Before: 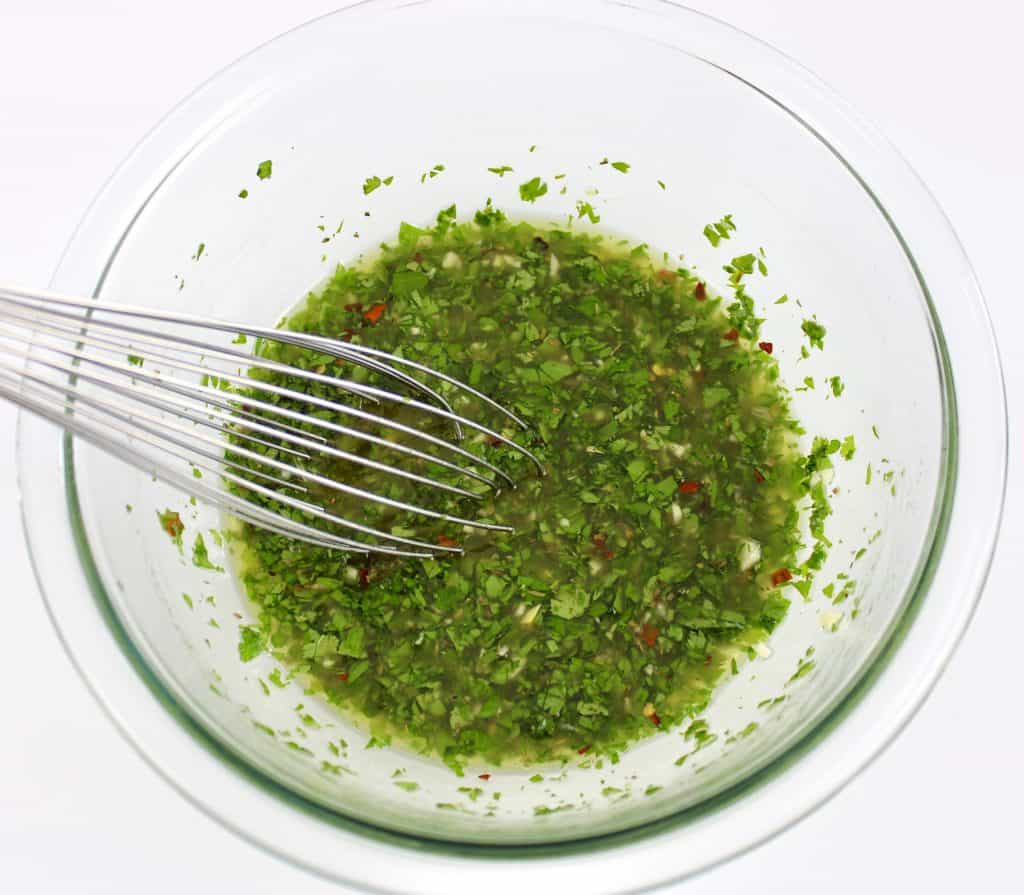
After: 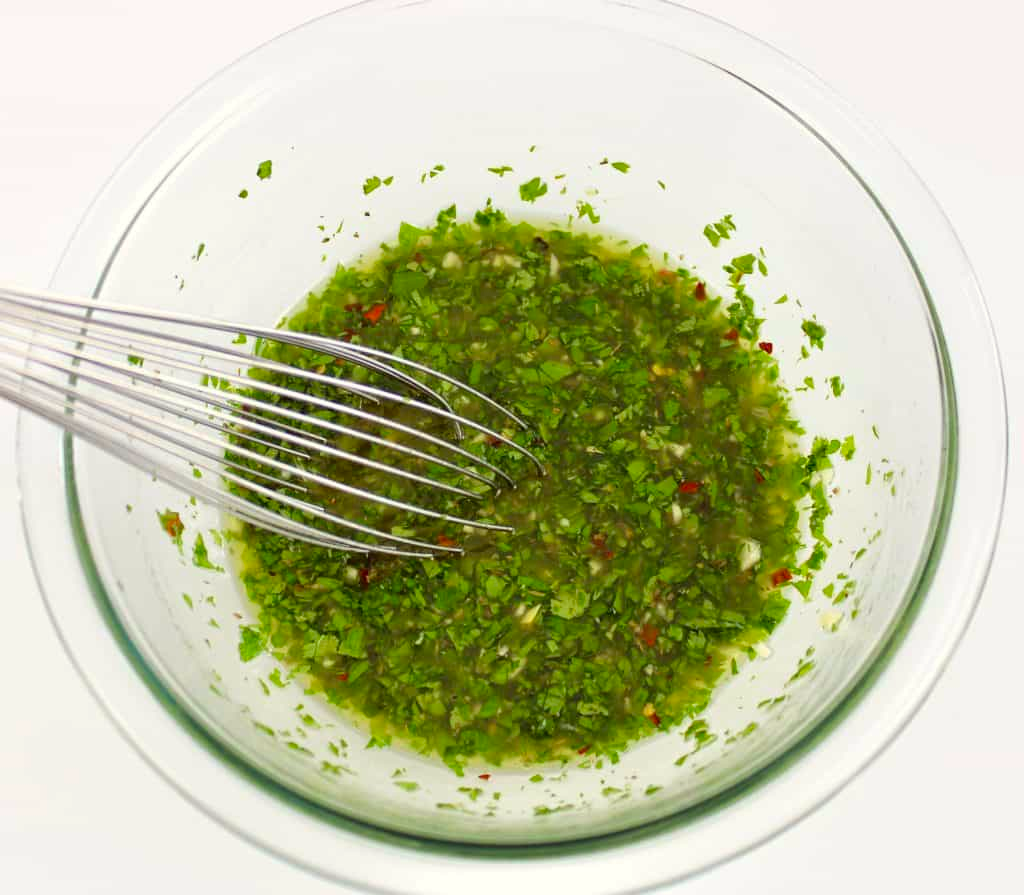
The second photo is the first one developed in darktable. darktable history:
color correction: highlights a* -1.15, highlights b* 4.56, shadows a* 3.58
